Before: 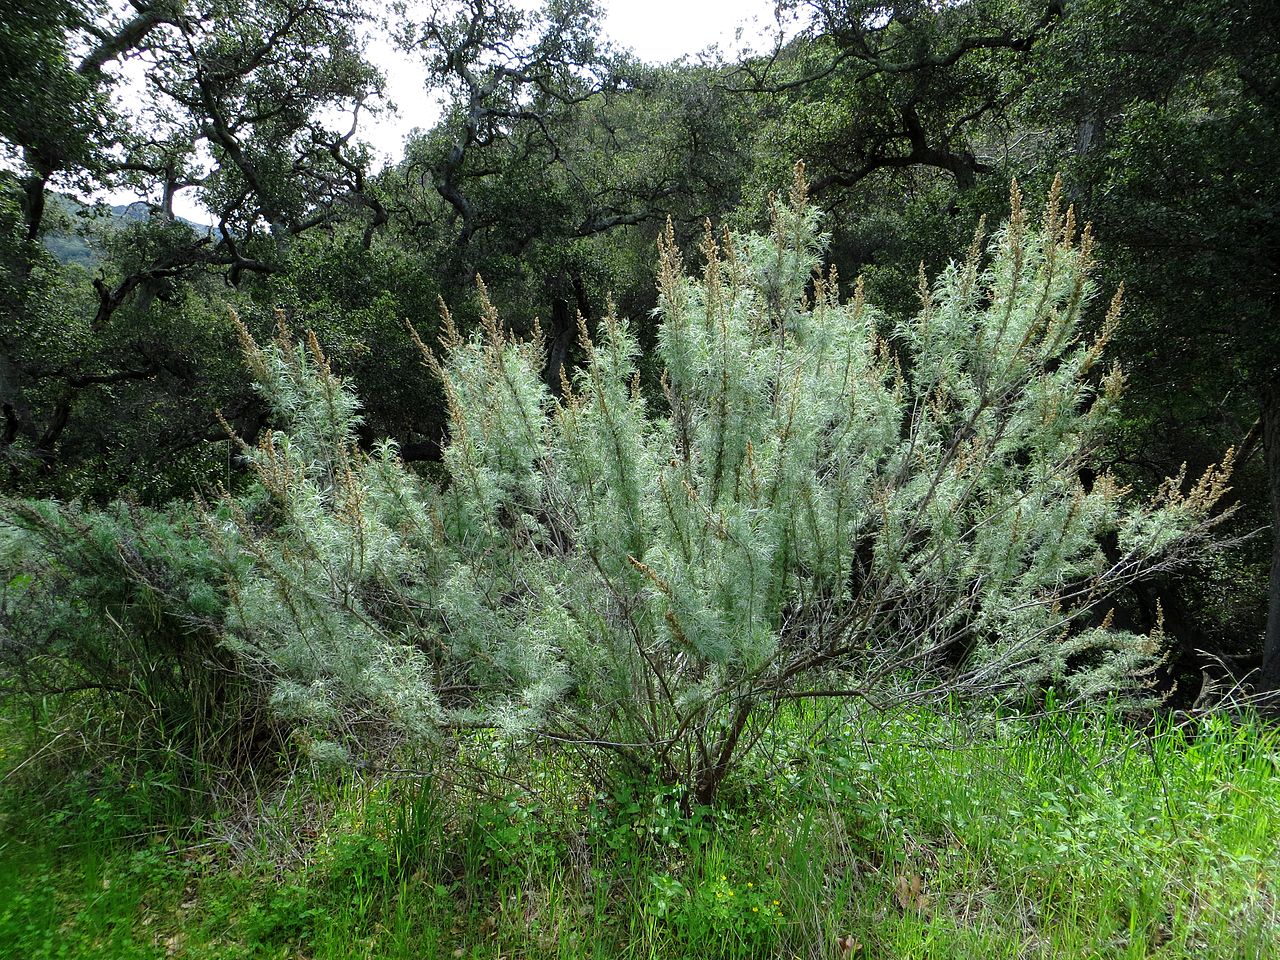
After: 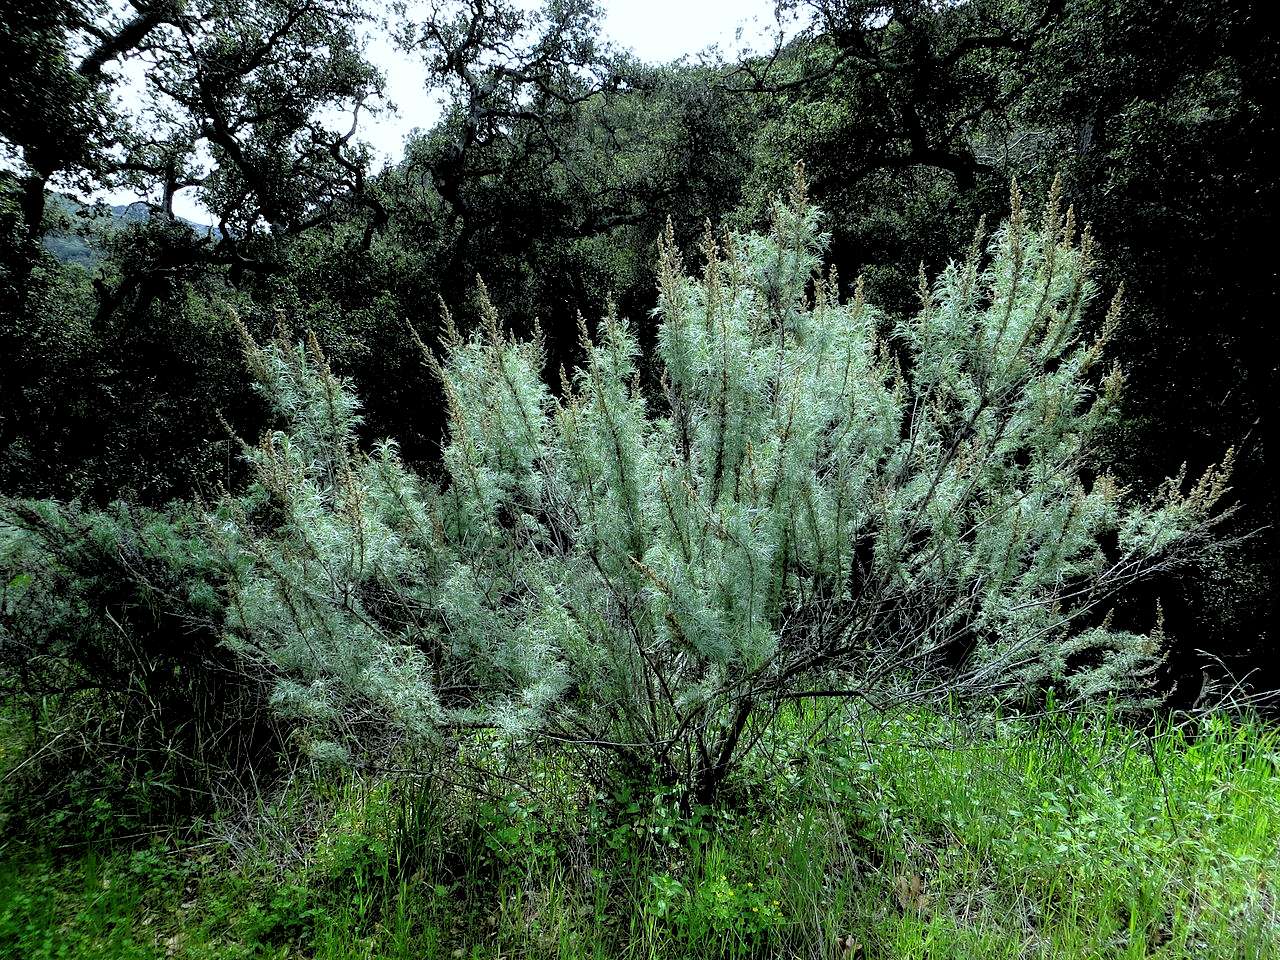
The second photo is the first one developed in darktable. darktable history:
rgb levels: levels [[0.034, 0.472, 0.904], [0, 0.5, 1], [0, 0.5, 1]]
white balance: red 0.925, blue 1.046
